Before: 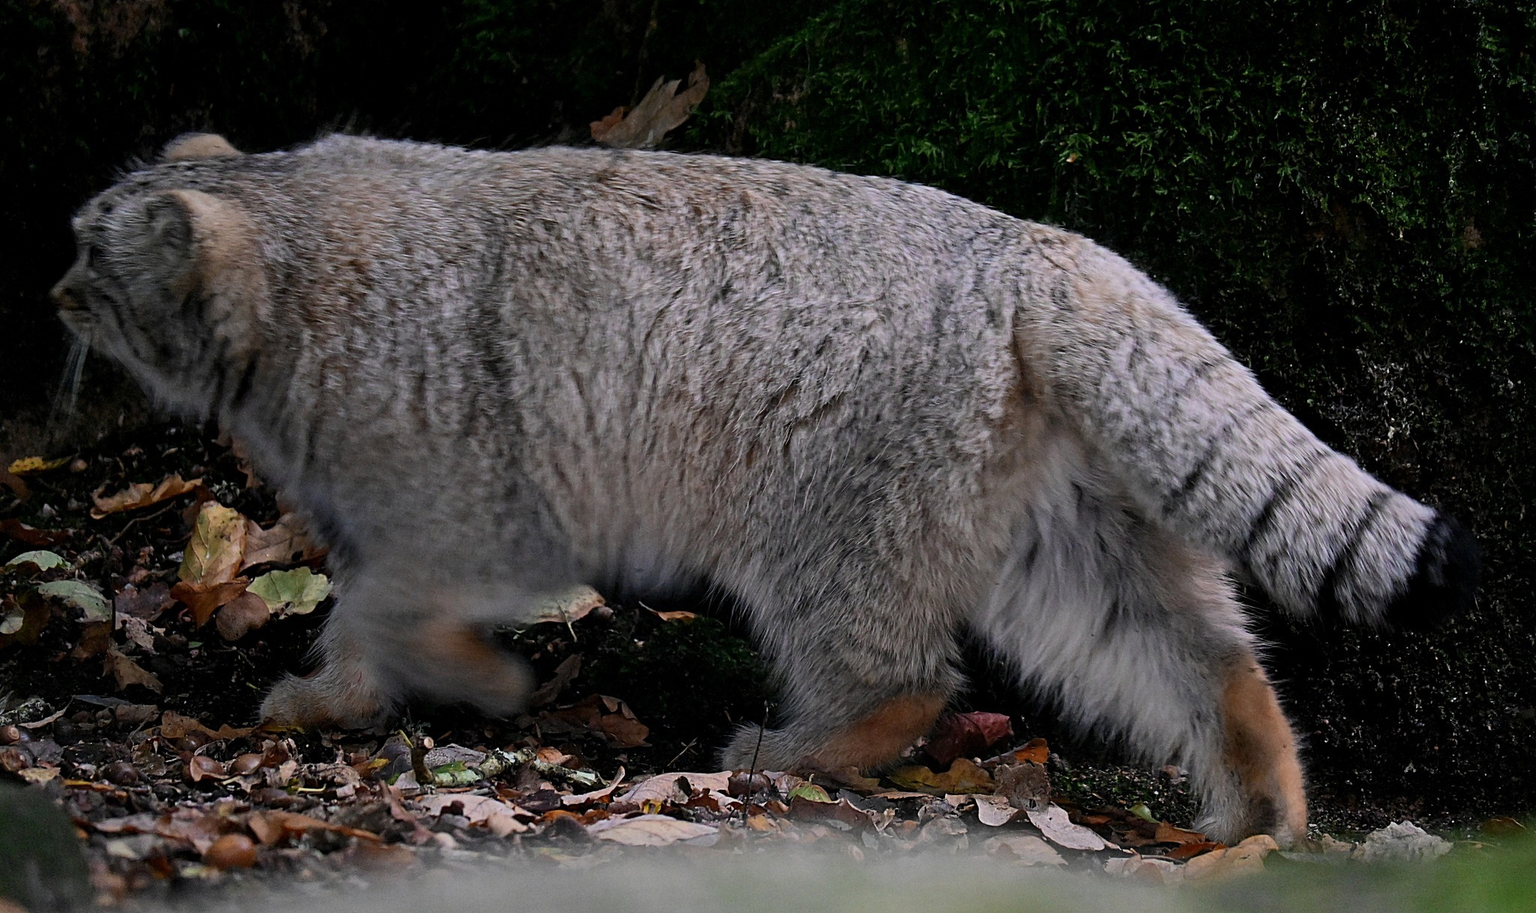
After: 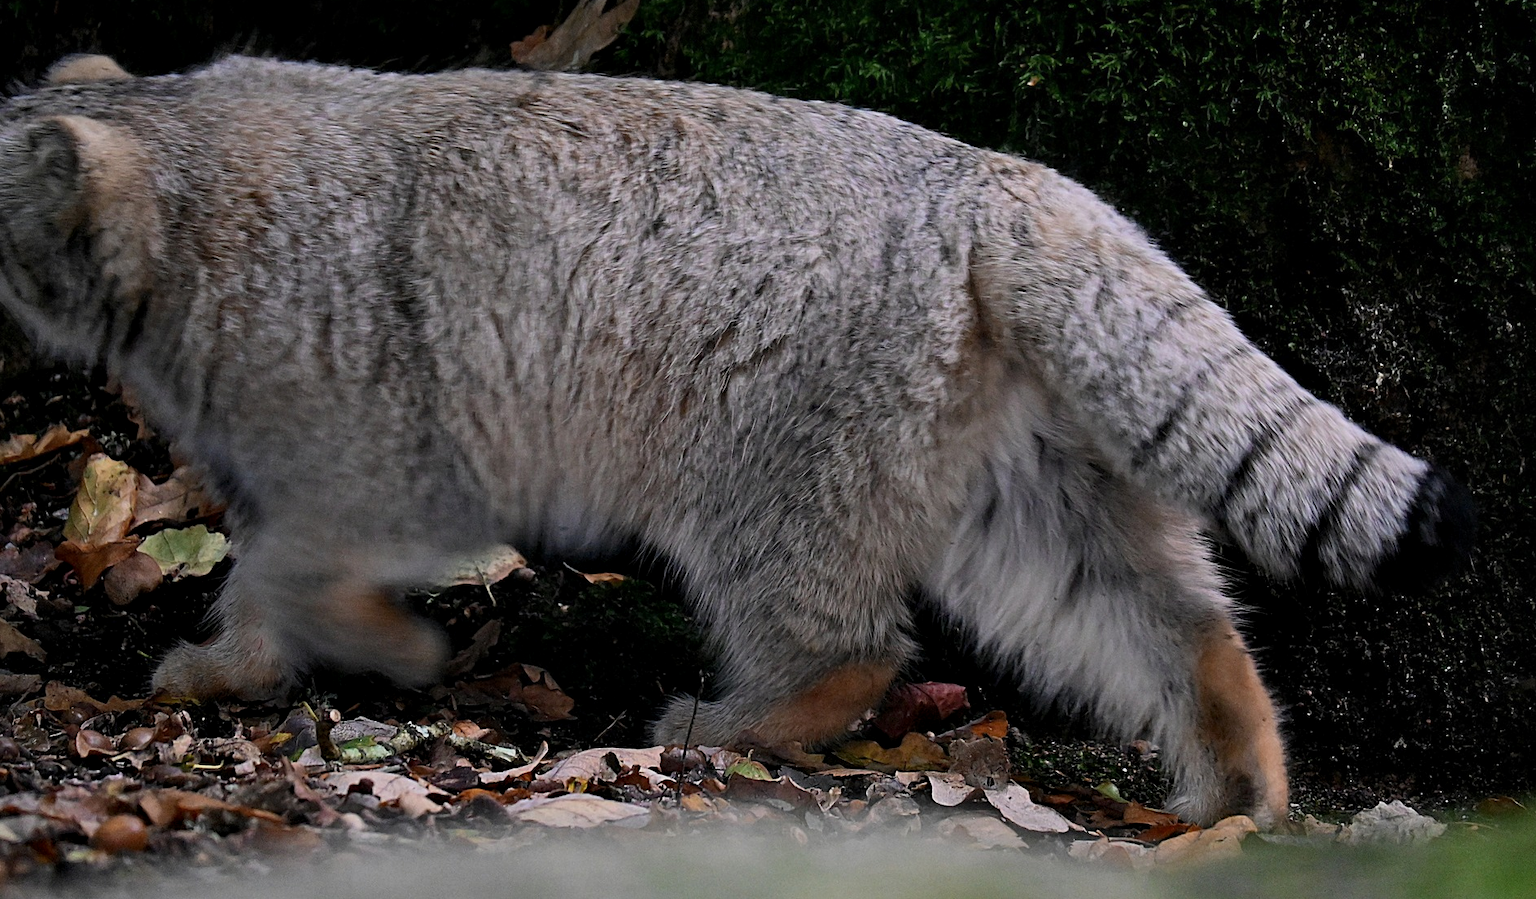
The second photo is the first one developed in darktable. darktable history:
crop and rotate: left 7.843%, top 9.202%
contrast equalizer: octaves 7, y [[0.514, 0.573, 0.581, 0.508, 0.5, 0.5], [0.5 ×6], [0.5 ×6], [0 ×6], [0 ×6]], mix 0.317
